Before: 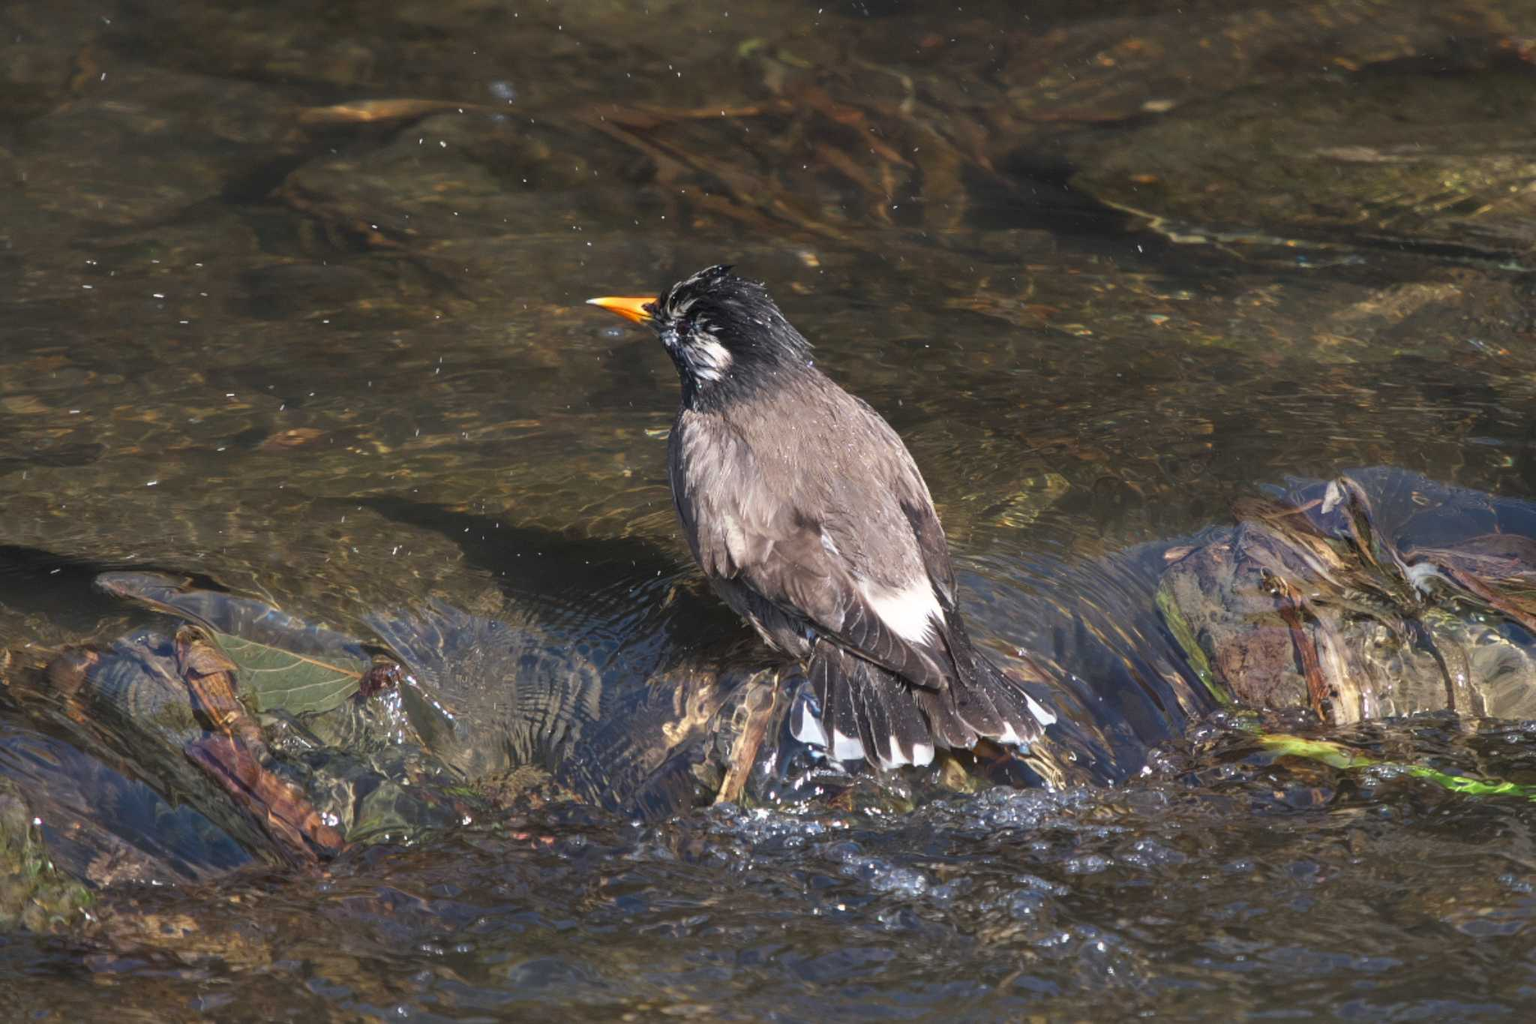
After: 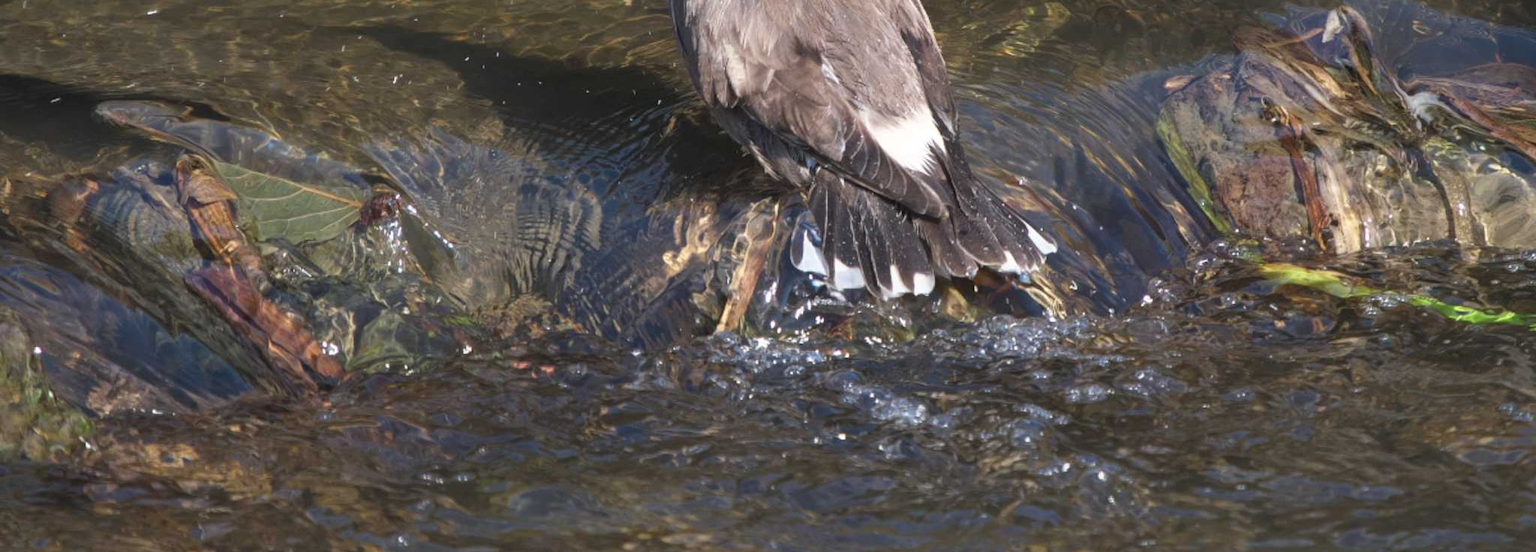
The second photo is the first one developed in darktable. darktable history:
crop and rotate: top 46.028%, right 0.022%
